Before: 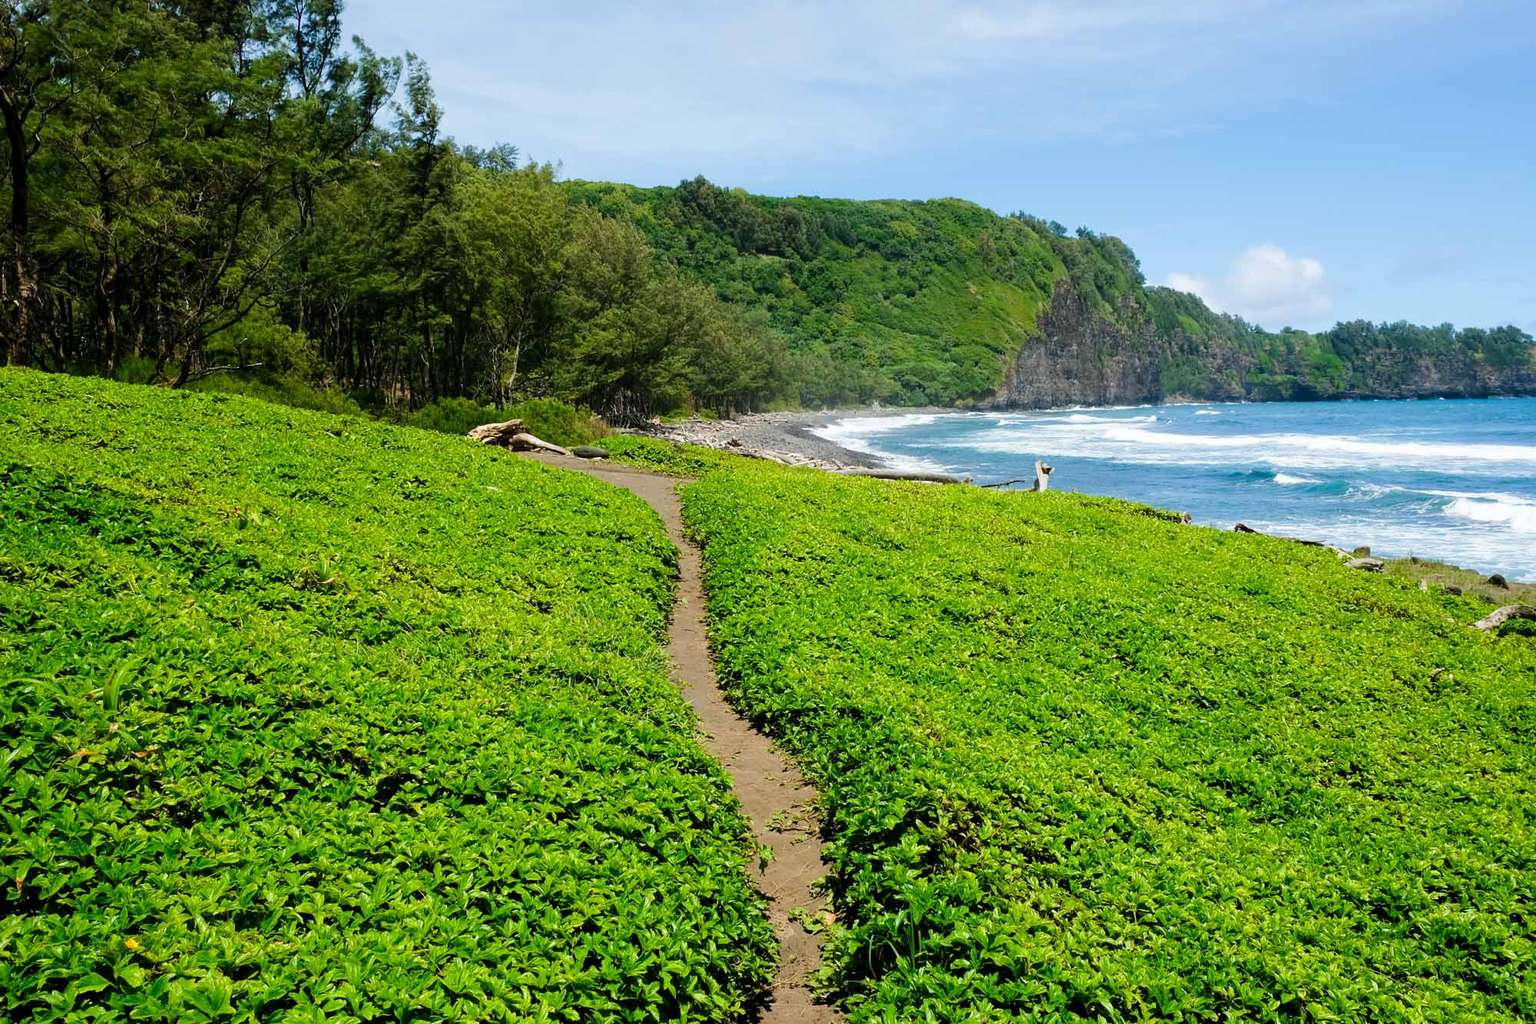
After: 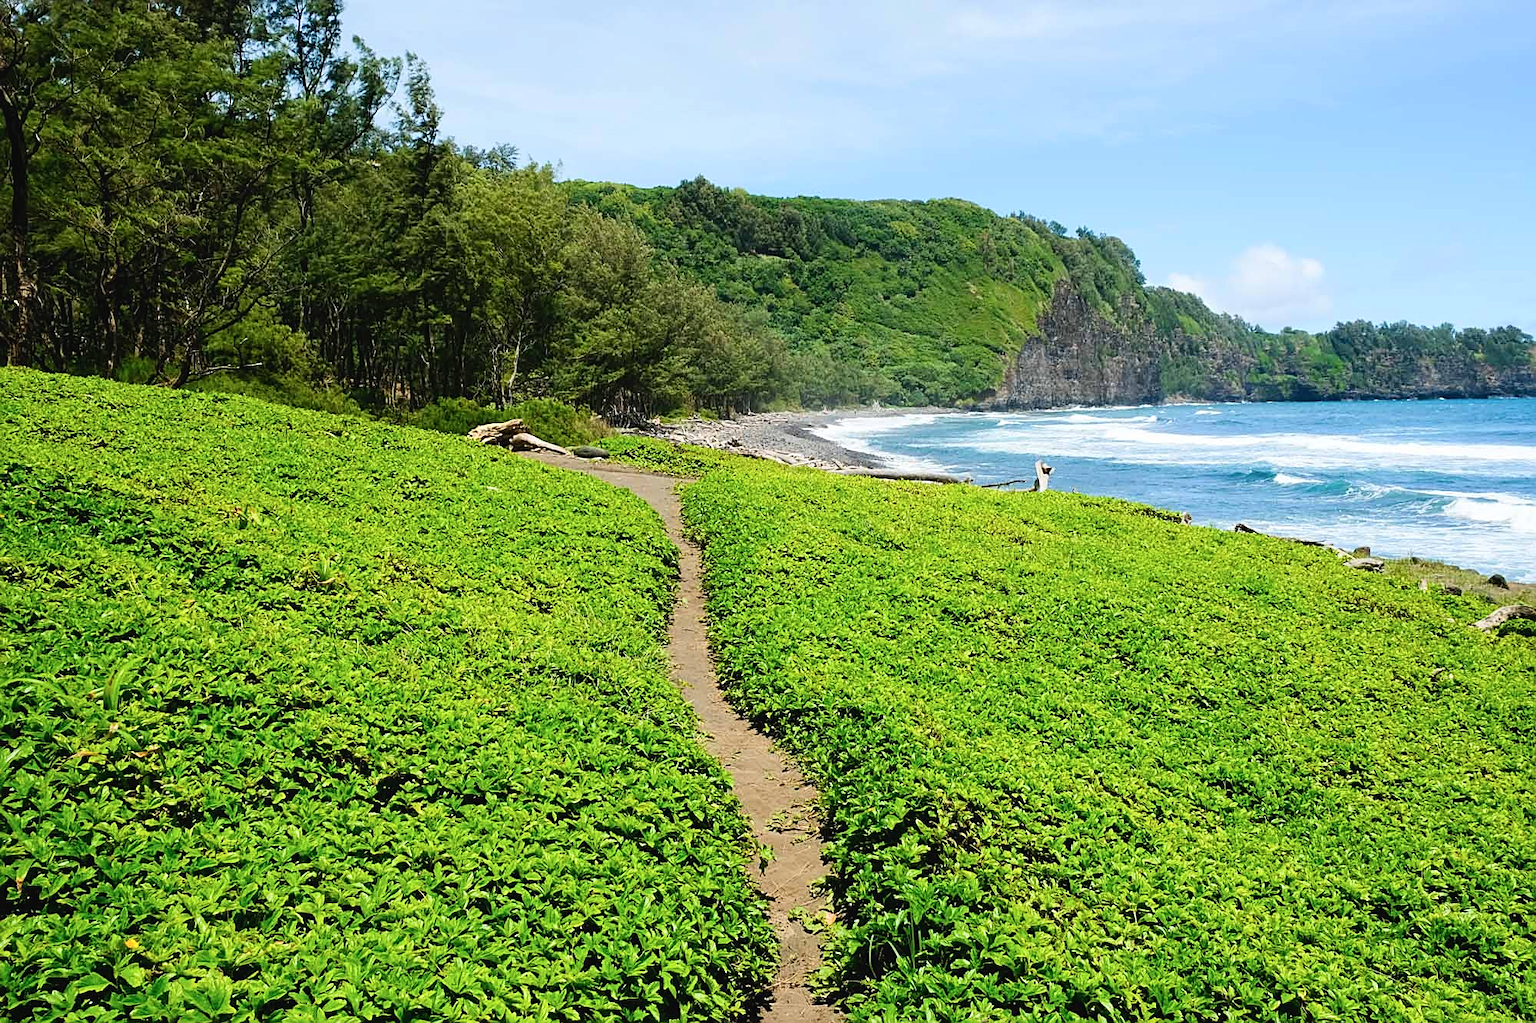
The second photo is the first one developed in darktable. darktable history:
sharpen: on, module defaults
tone curve: curves: ch0 [(0, 0.028) (0.138, 0.156) (0.468, 0.516) (0.754, 0.823) (1, 1)], color space Lab, independent channels
